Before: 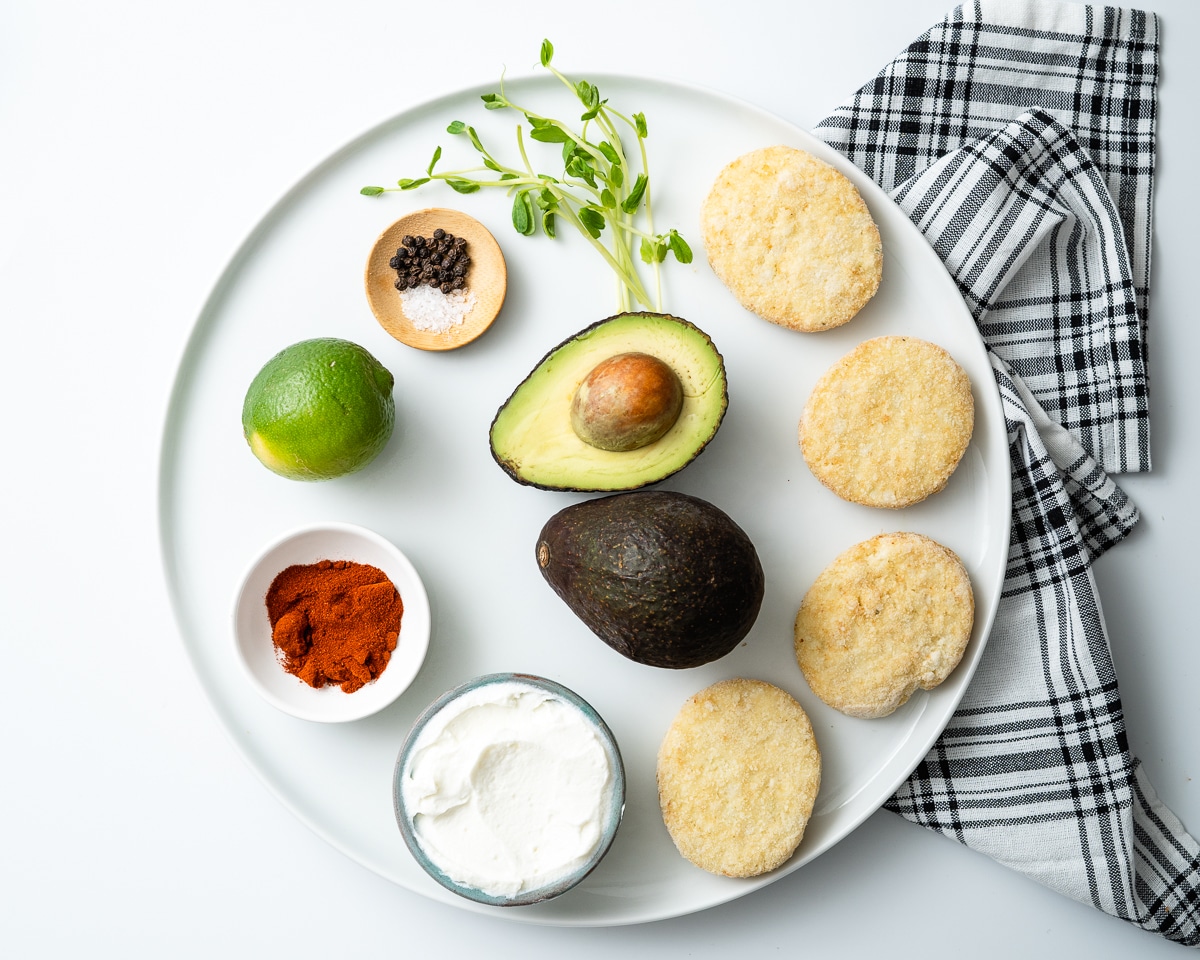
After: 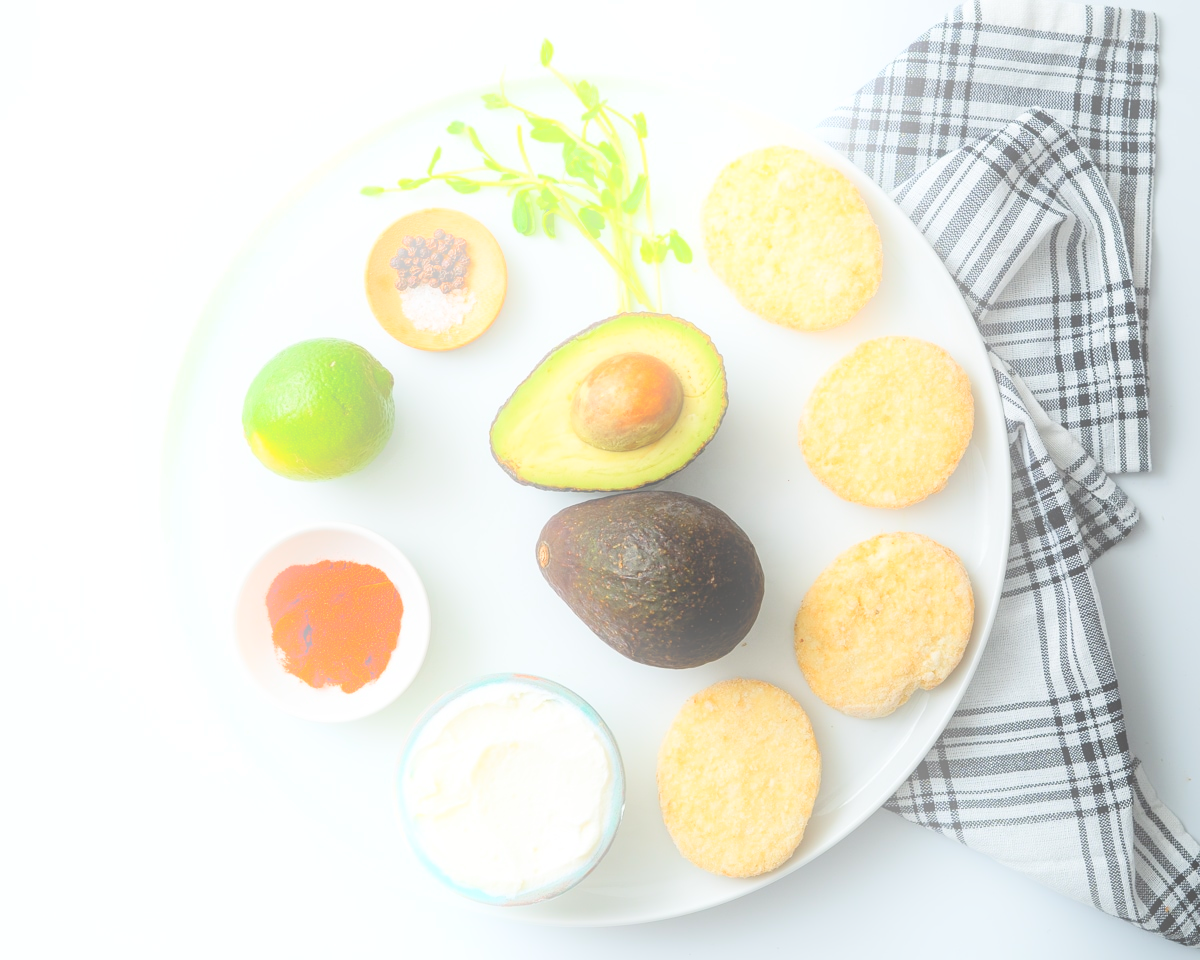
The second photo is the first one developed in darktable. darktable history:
base curve: curves: ch0 [(0, 0) (0.262, 0.32) (0.722, 0.705) (1, 1)]
bloom: on, module defaults
